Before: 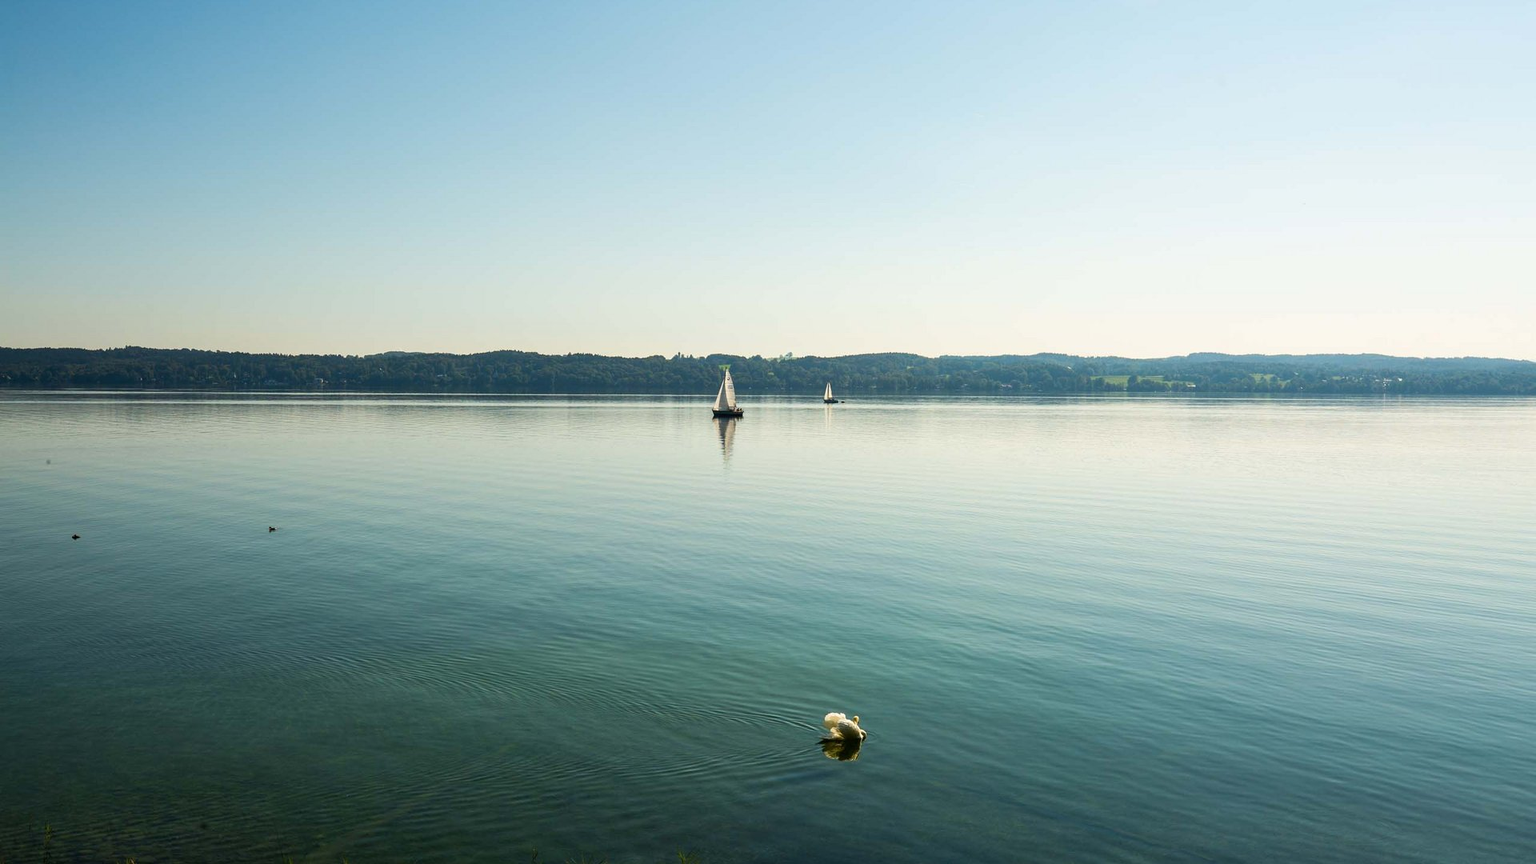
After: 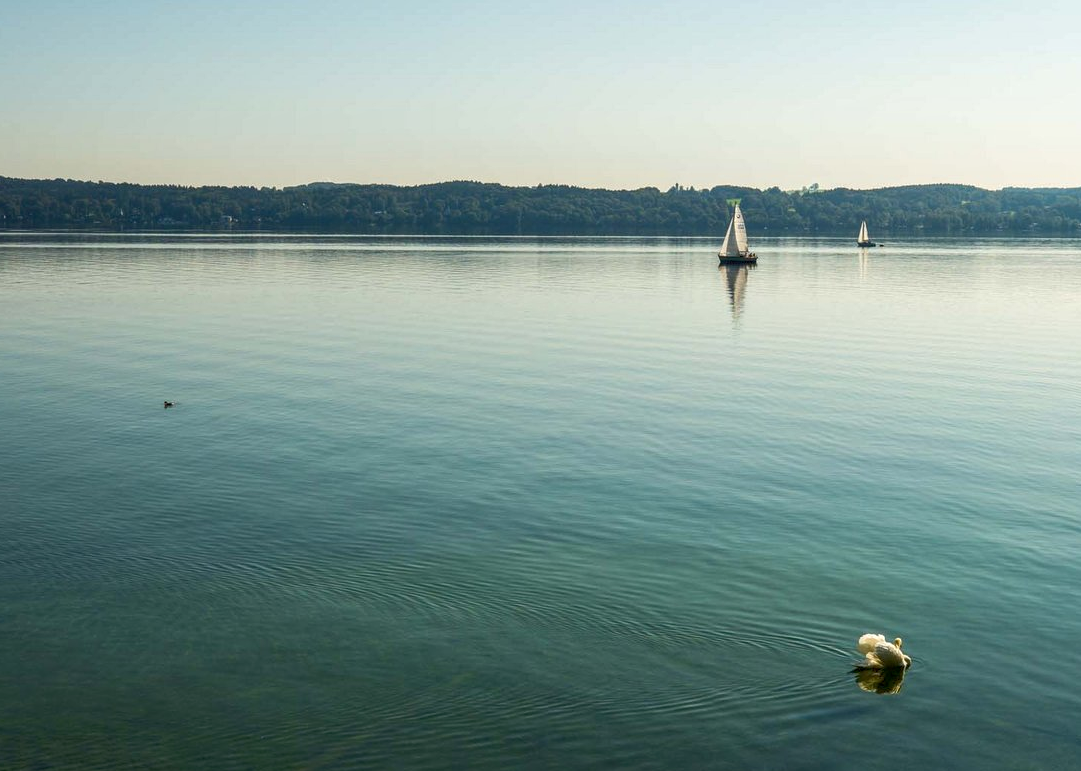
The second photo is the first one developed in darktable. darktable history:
crop: left 8.966%, top 23.852%, right 34.699%, bottom 4.703%
local contrast: on, module defaults
rgb curve: curves: ch0 [(0, 0) (0.093, 0.159) (0.241, 0.265) (0.414, 0.42) (1, 1)], compensate middle gray true, preserve colors basic power
